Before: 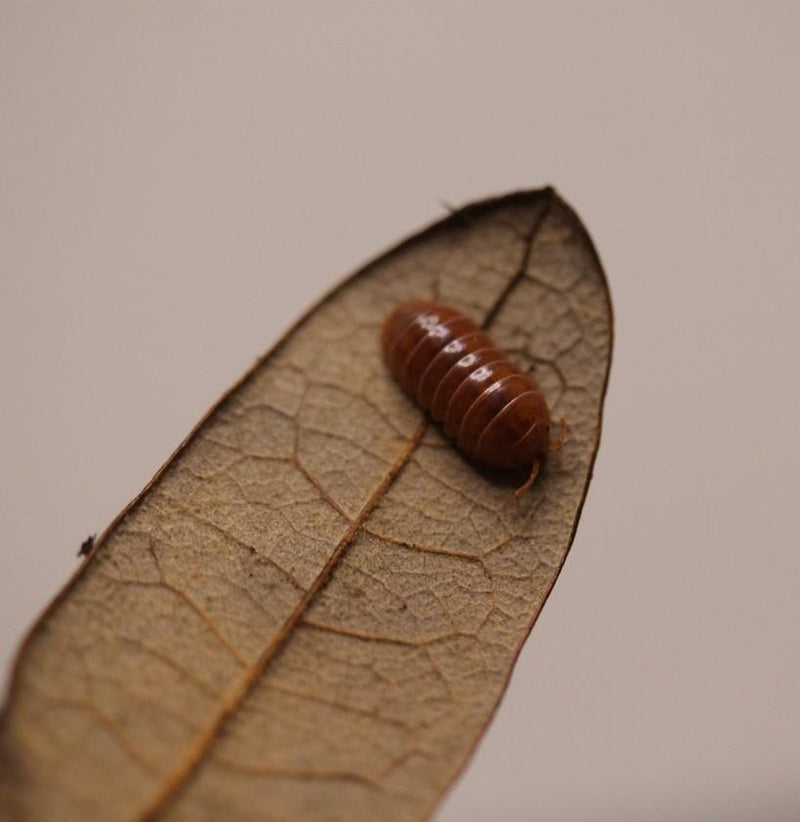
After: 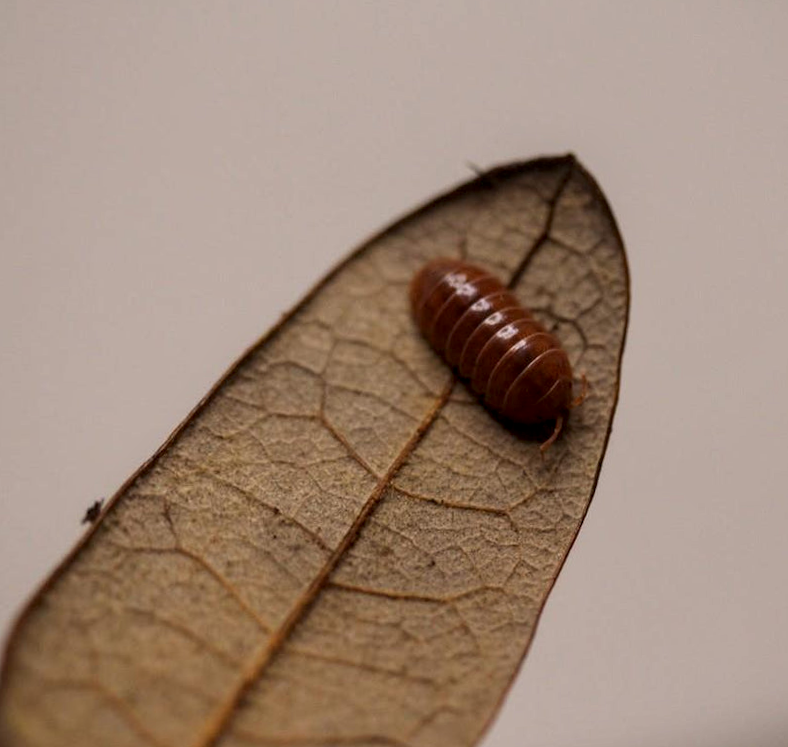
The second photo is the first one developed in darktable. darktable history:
rotate and perspective: rotation -0.013°, lens shift (vertical) -0.027, lens shift (horizontal) 0.178, crop left 0.016, crop right 0.989, crop top 0.082, crop bottom 0.918
local contrast: detail 130%
